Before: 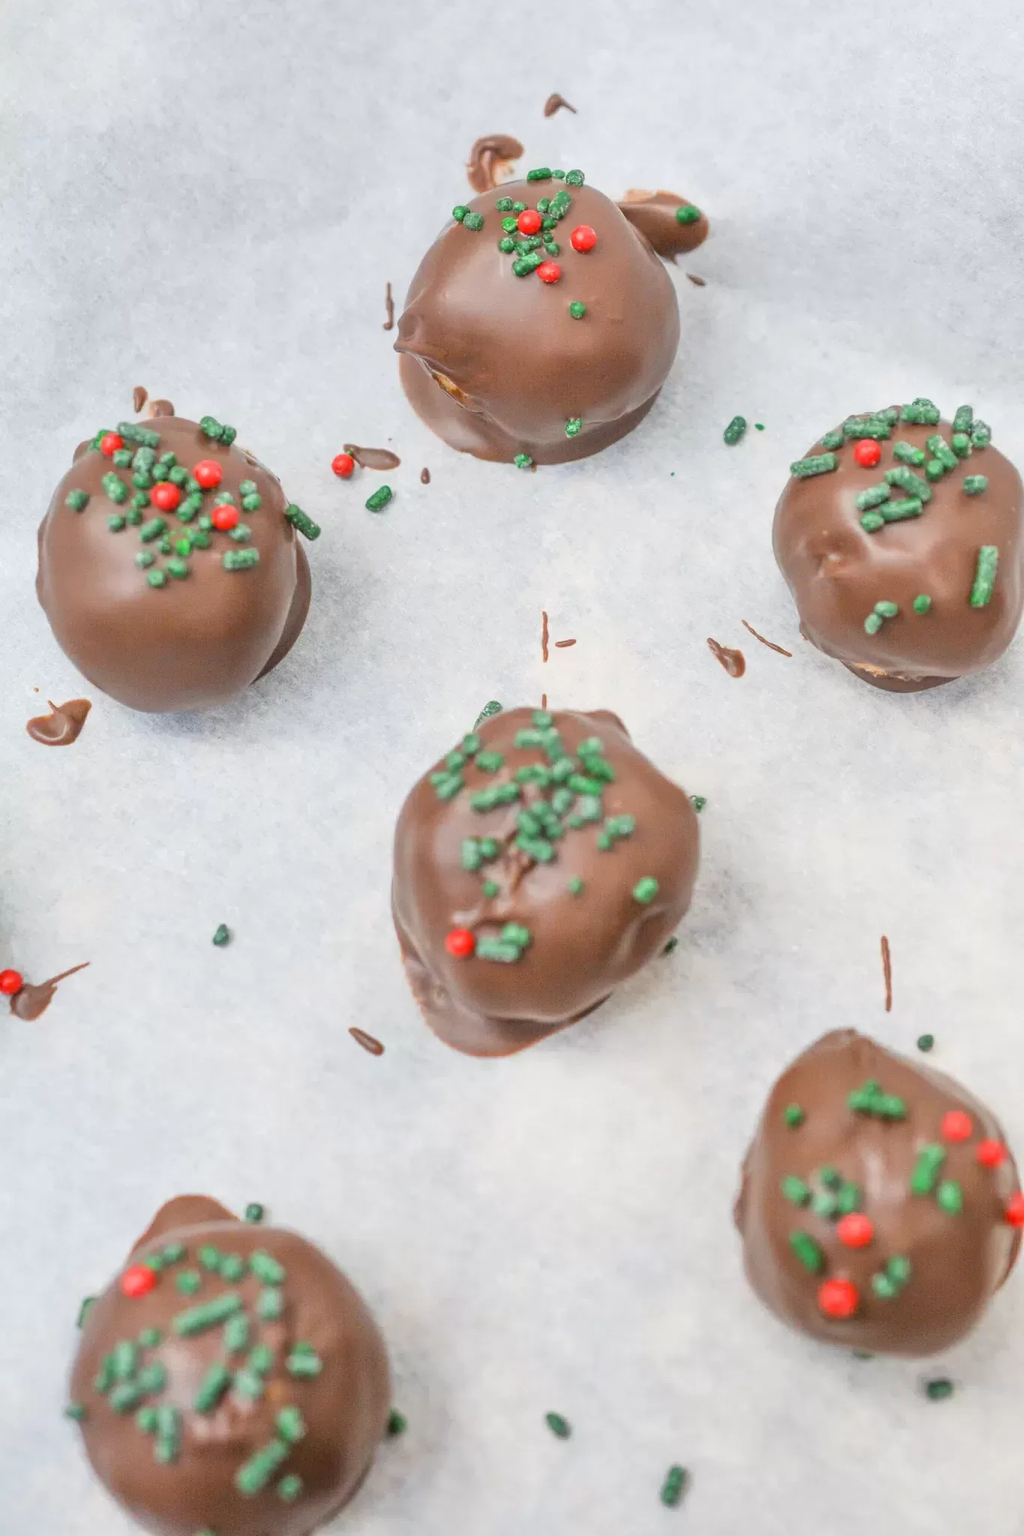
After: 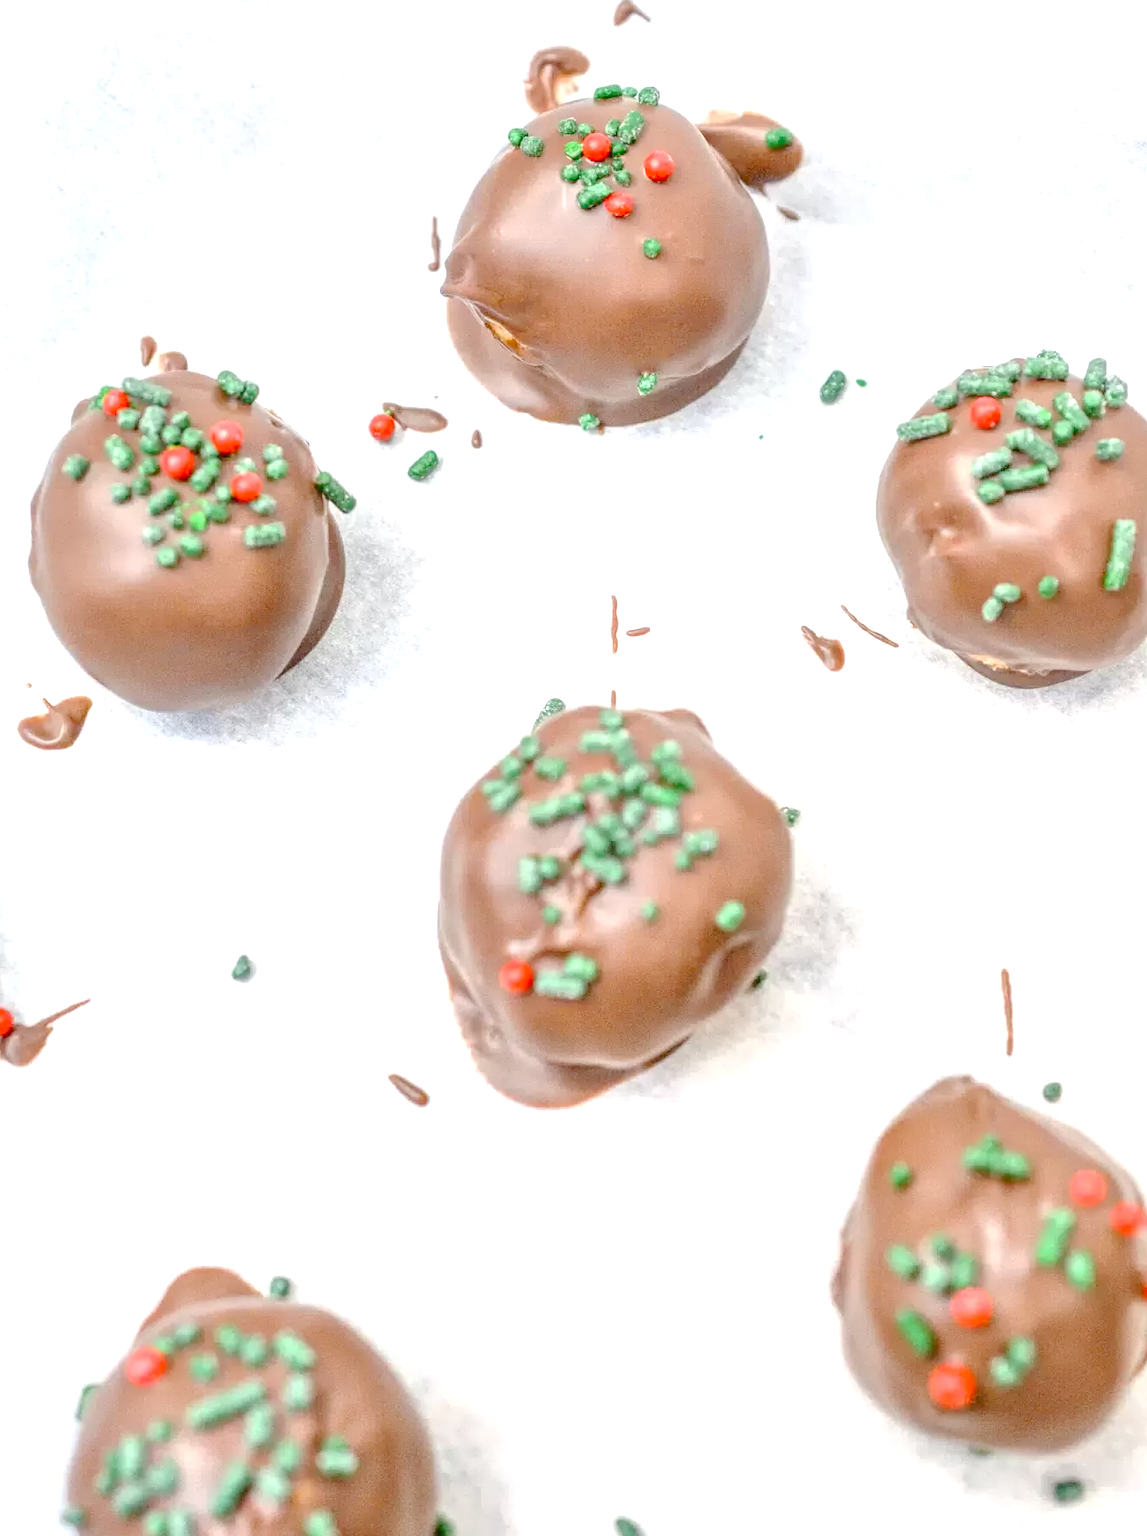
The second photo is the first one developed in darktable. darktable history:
crop: left 1.139%, top 6.16%, right 1.467%, bottom 6.964%
local contrast: detail 130%
contrast equalizer: y [[0.5 ×6], [0.5 ×6], [0.5 ×6], [0 ×6], [0, 0.039, 0.251, 0.29, 0.293, 0.292]], mix 0.138
exposure: exposure 0.732 EV, compensate highlight preservation false
contrast brightness saturation: saturation 0.135
levels: black 8.57%
tone curve: curves: ch0 [(0, 0) (0.003, 0.011) (0.011, 0.012) (0.025, 0.013) (0.044, 0.023) (0.069, 0.04) (0.1, 0.06) (0.136, 0.094) (0.177, 0.145) (0.224, 0.213) (0.277, 0.301) (0.335, 0.389) (0.399, 0.473) (0.468, 0.554) (0.543, 0.627) (0.623, 0.694) (0.709, 0.763) (0.801, 0.83) (0.898, 0.906) (1, 1)], preserve colors none
